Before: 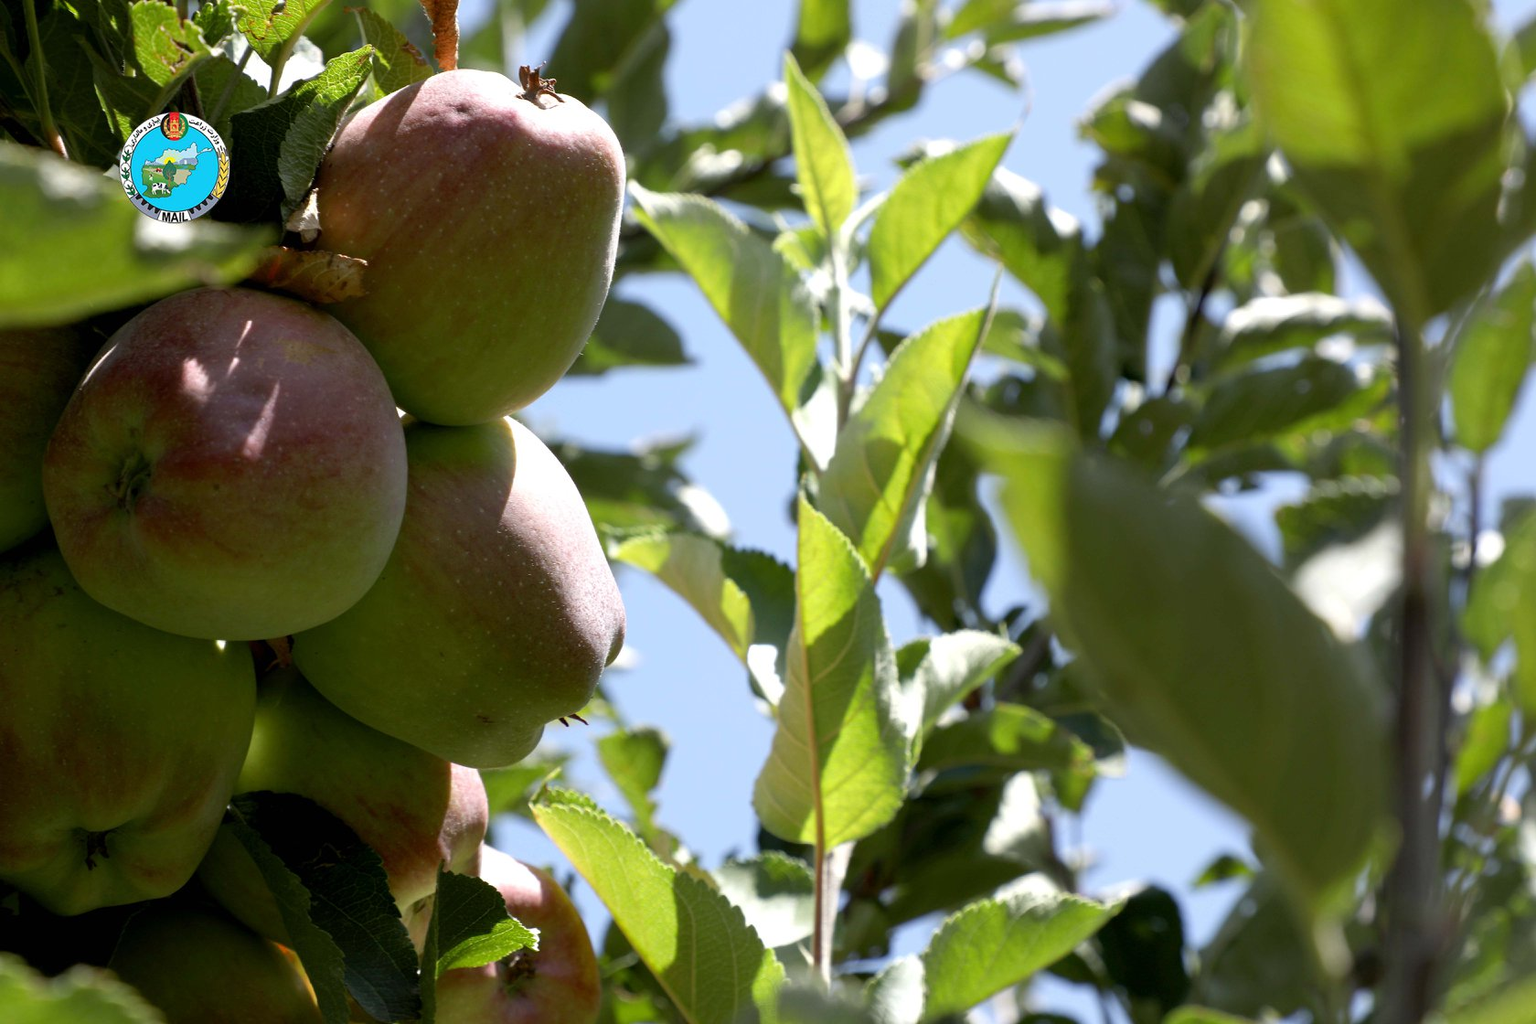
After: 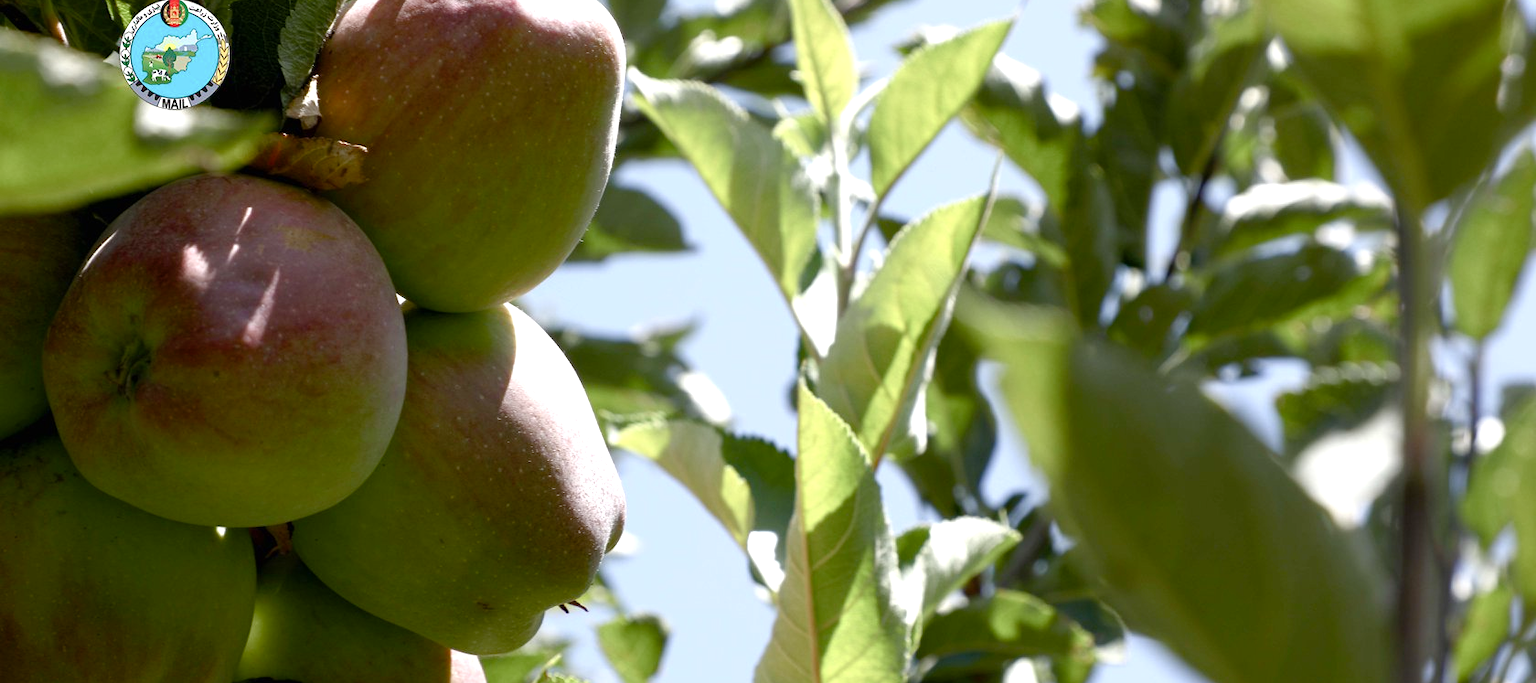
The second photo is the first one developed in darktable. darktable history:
exposure: black level correction 0, exposure 0.301 EV, compensate highlight preservation false
contrast brightness saturation: saturation -0.058
color balance rgb: perceptual saturation grading › global saturation 20%, perceptual saturation grading › highlights -49.78%, perceptual saturation grading › shadows 24.177%
crop: top 11.144%, bottom 22.041%
